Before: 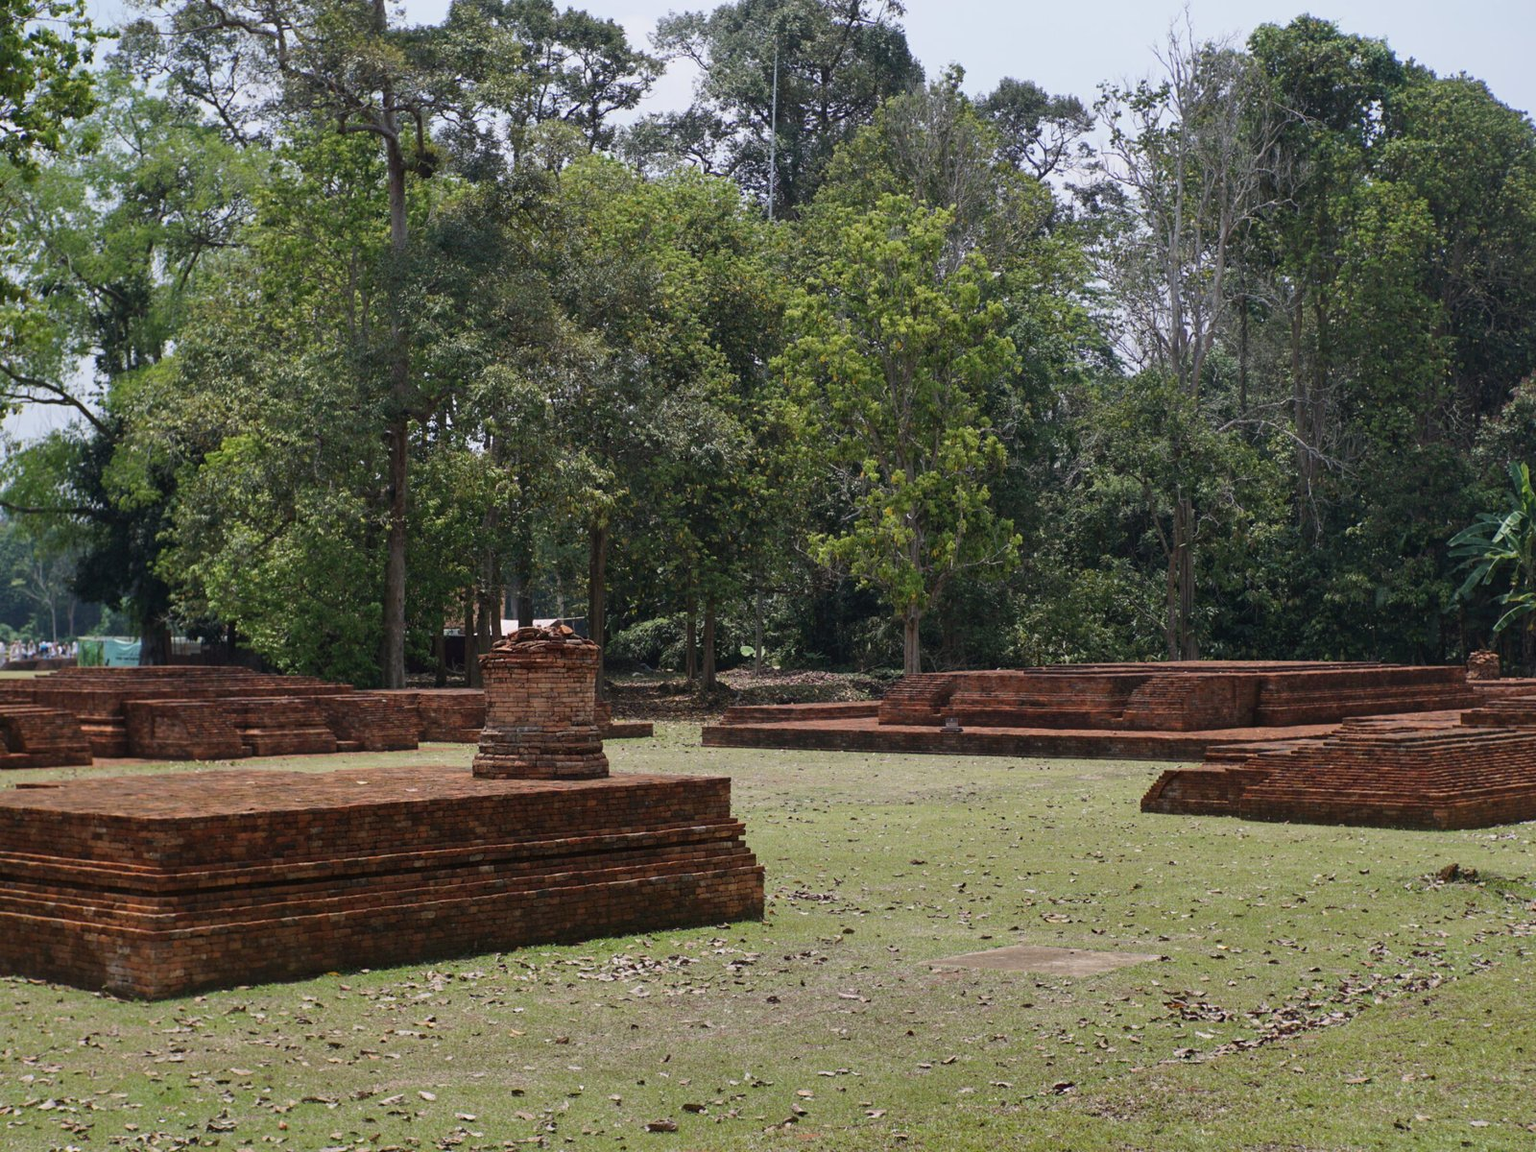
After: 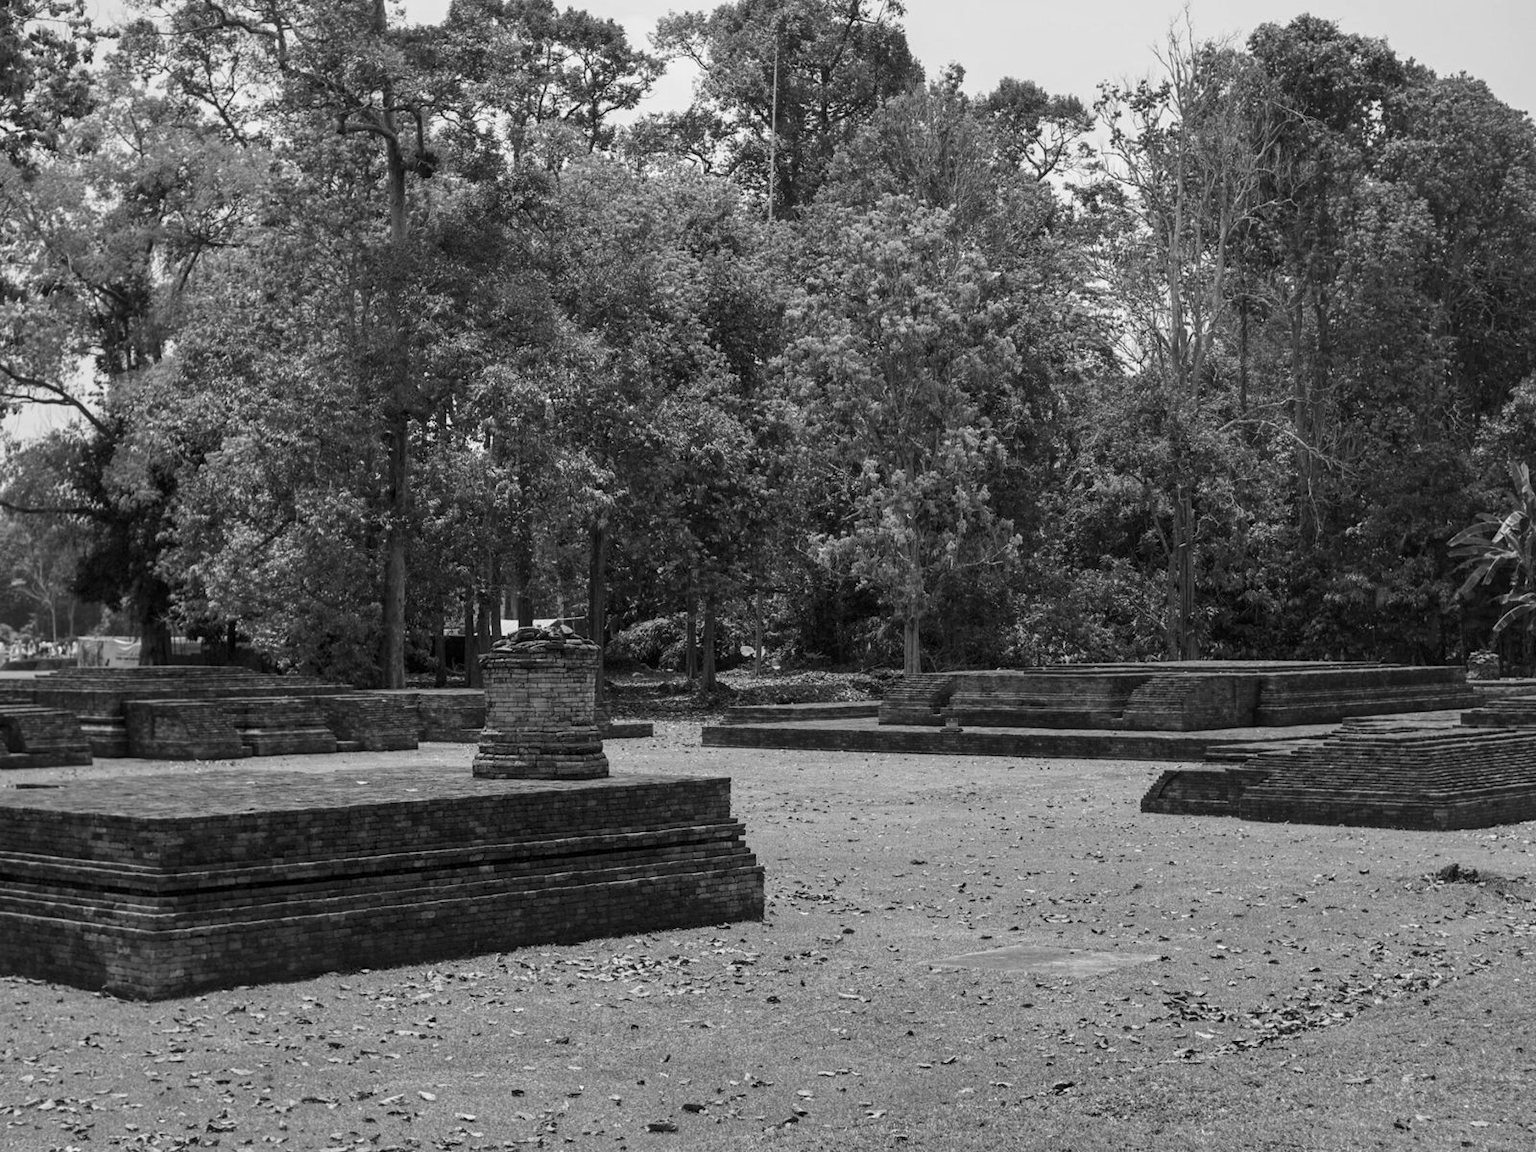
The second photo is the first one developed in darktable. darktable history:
local contrast: on, module defaults
monochrome: on, module defaults
